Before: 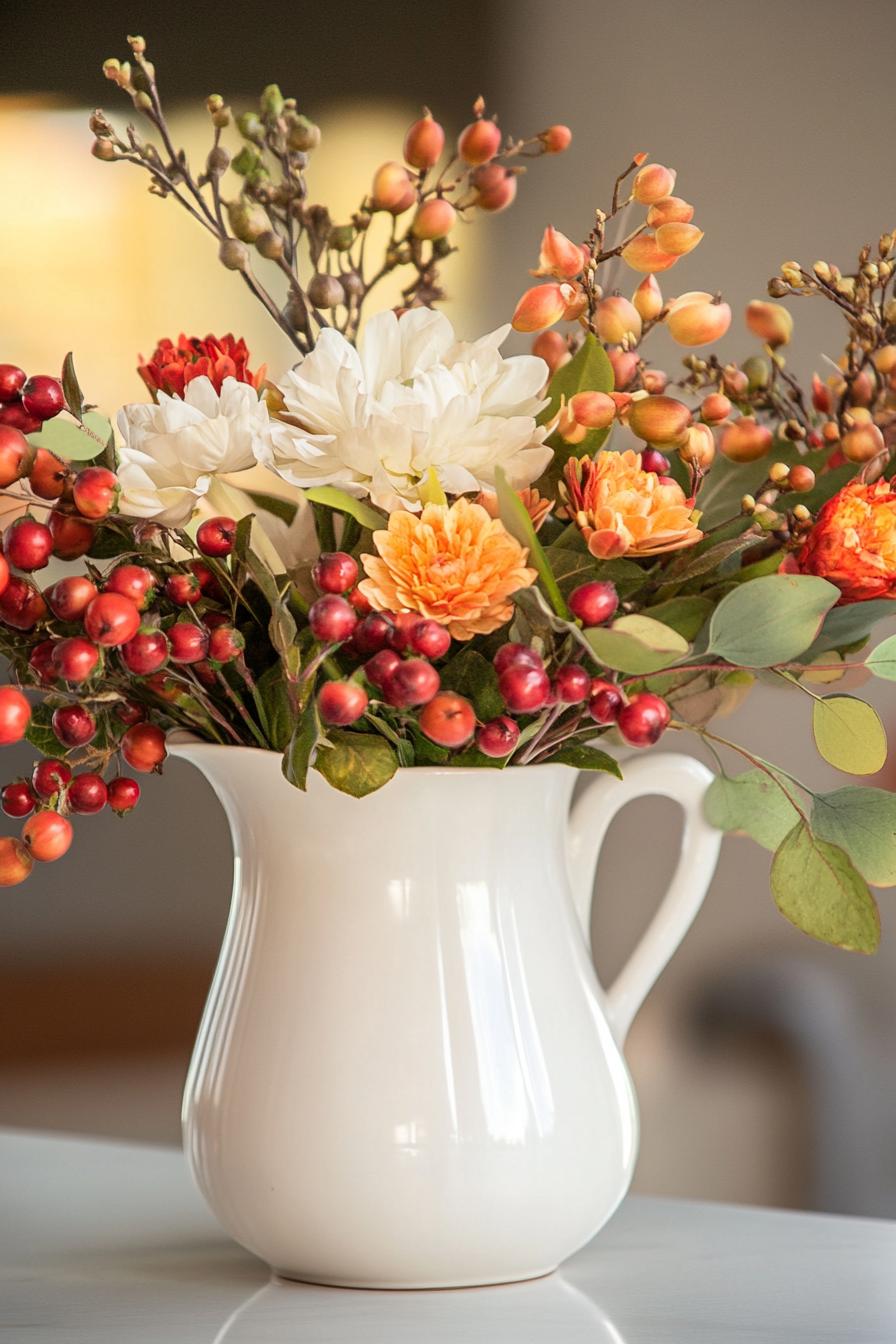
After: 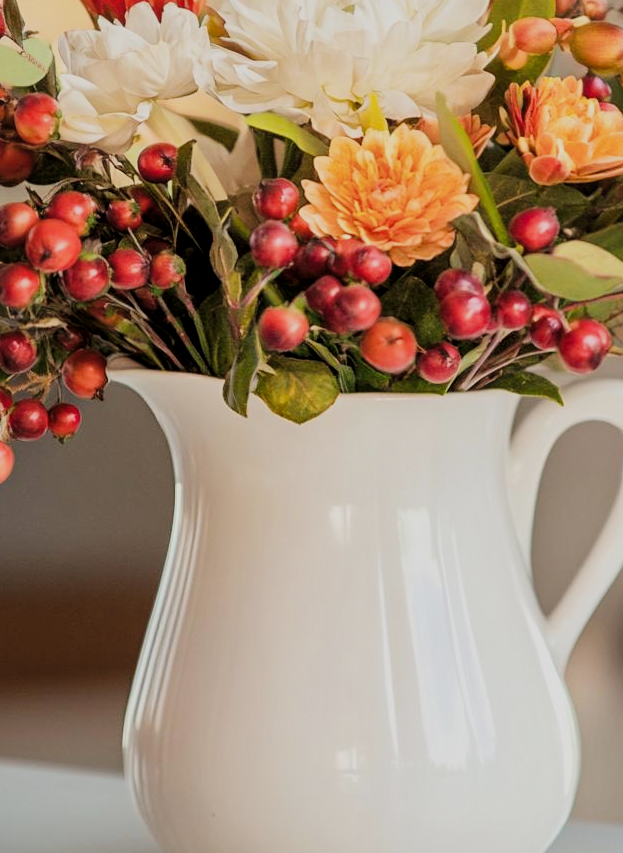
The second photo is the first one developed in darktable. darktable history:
filmic rgb: black relative exposure -6.92 EV, white relative exposure 5.6 EV, threshold 3 EV, hardness 2.85, enable highlight reconstruction true
local contrast: mode bilateral grid, contrast 20, coarseness 50, detail 130%, midtone range 0.2
crop: left 6.623%, top 27.832%, right 23.786%, bottom 8.642%
shadows and highlights: shadows -10.24, white point adjustment 1.62, highlights 11.4
color balance rgb: global offset › luminance 0.78%, linear chroma grading › global chroma 10.204%, perceptual saturation grading › global saturation 0.691%, global vibrance 11.336%, contrast 5.048%
